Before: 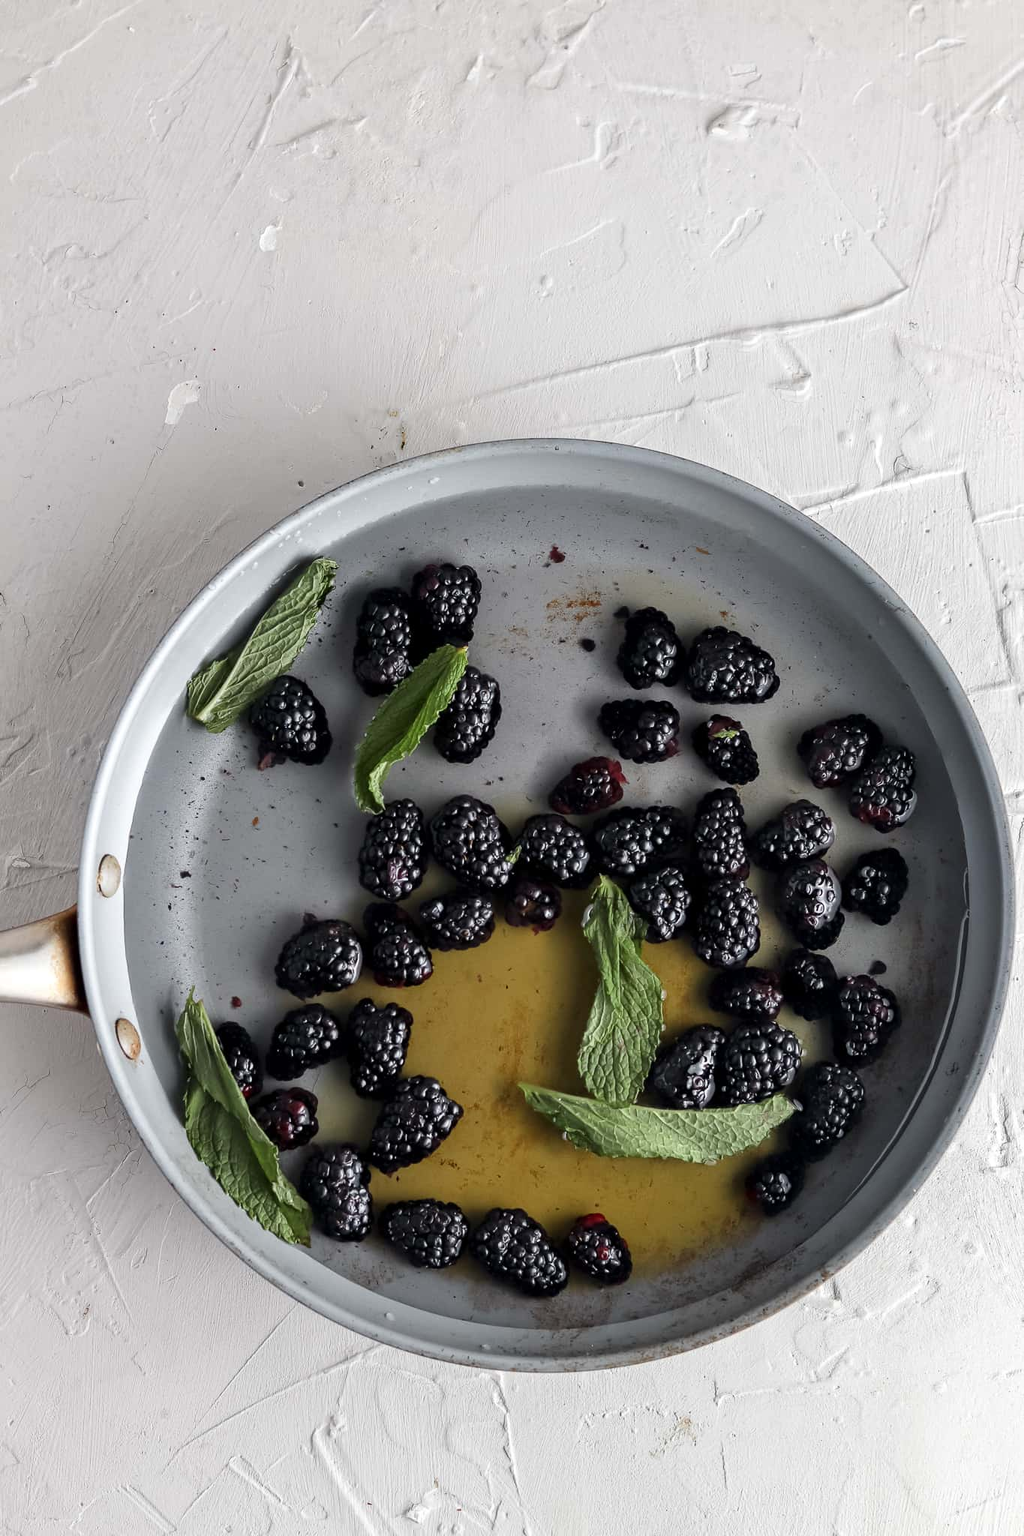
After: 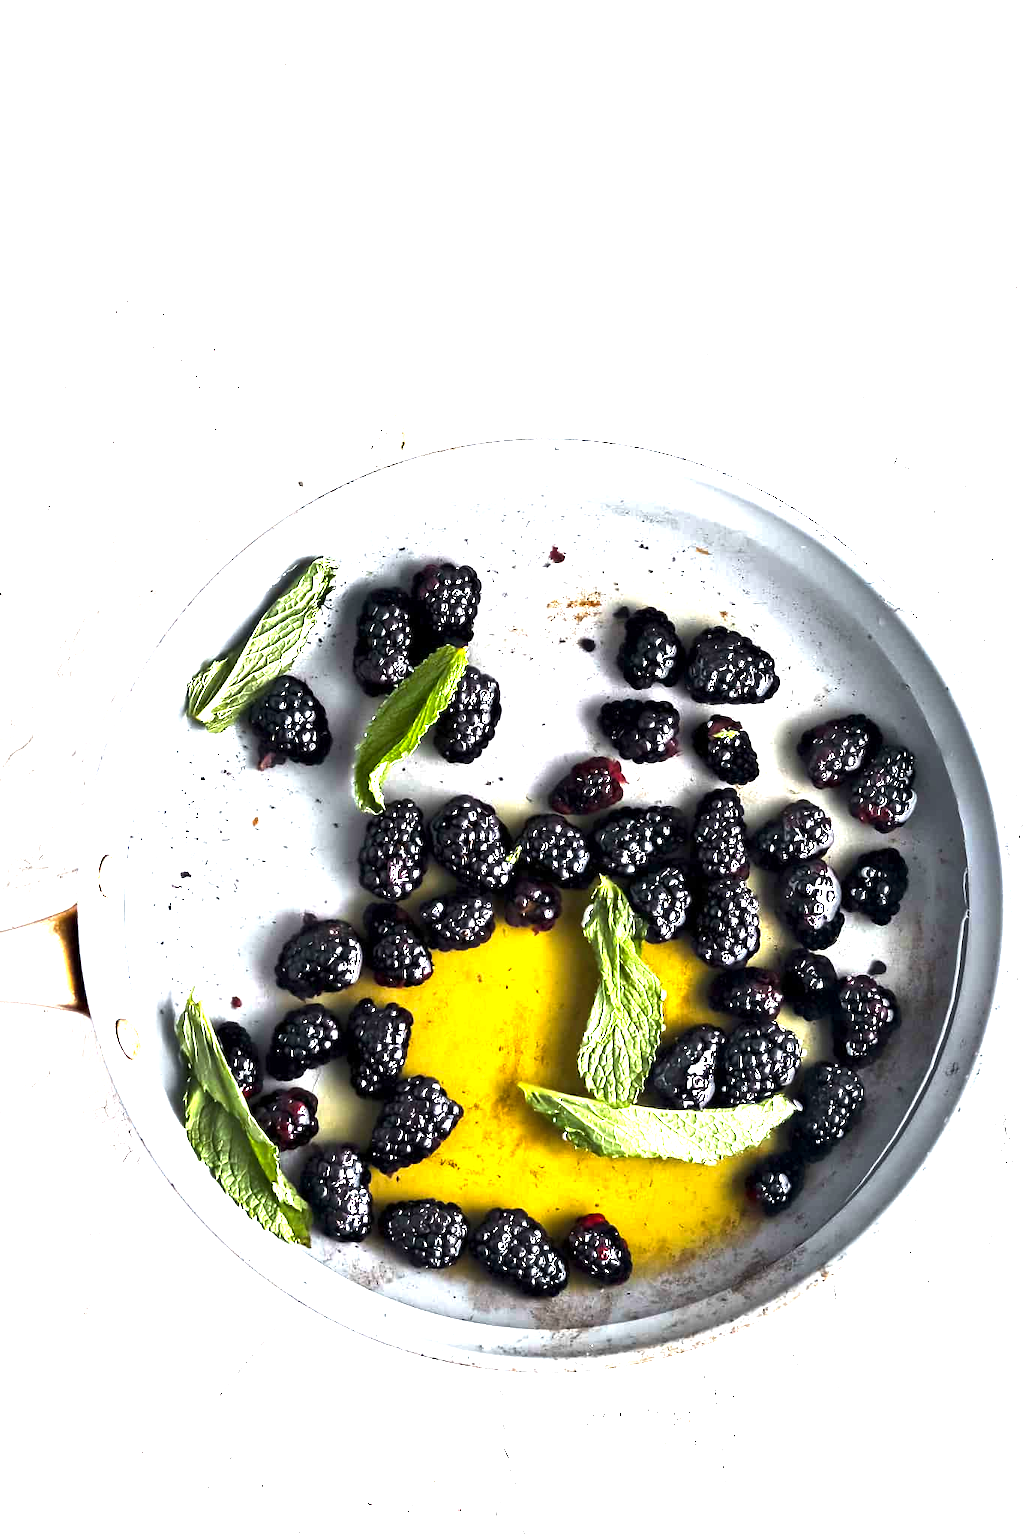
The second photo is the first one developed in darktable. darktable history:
color correction: saturation 0.85
color balance rgb: perceptual saturation grading › global saturation 25%, perceptual brilliance grading › global brilliance 35%, perceptual brilliance grading › highlights 50%, perceptual brilliance grading › mid-tones 60%, perceptual brilliance grading › shadows 35%, global vibrance 20%
